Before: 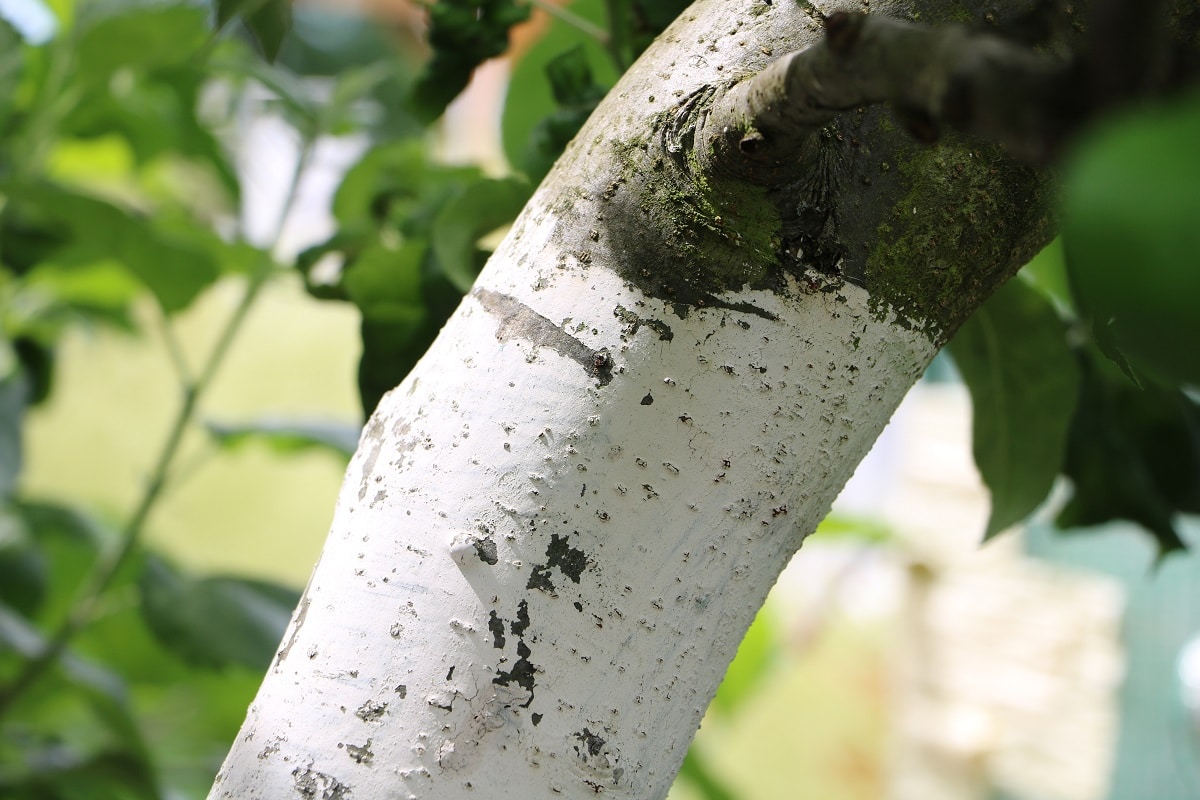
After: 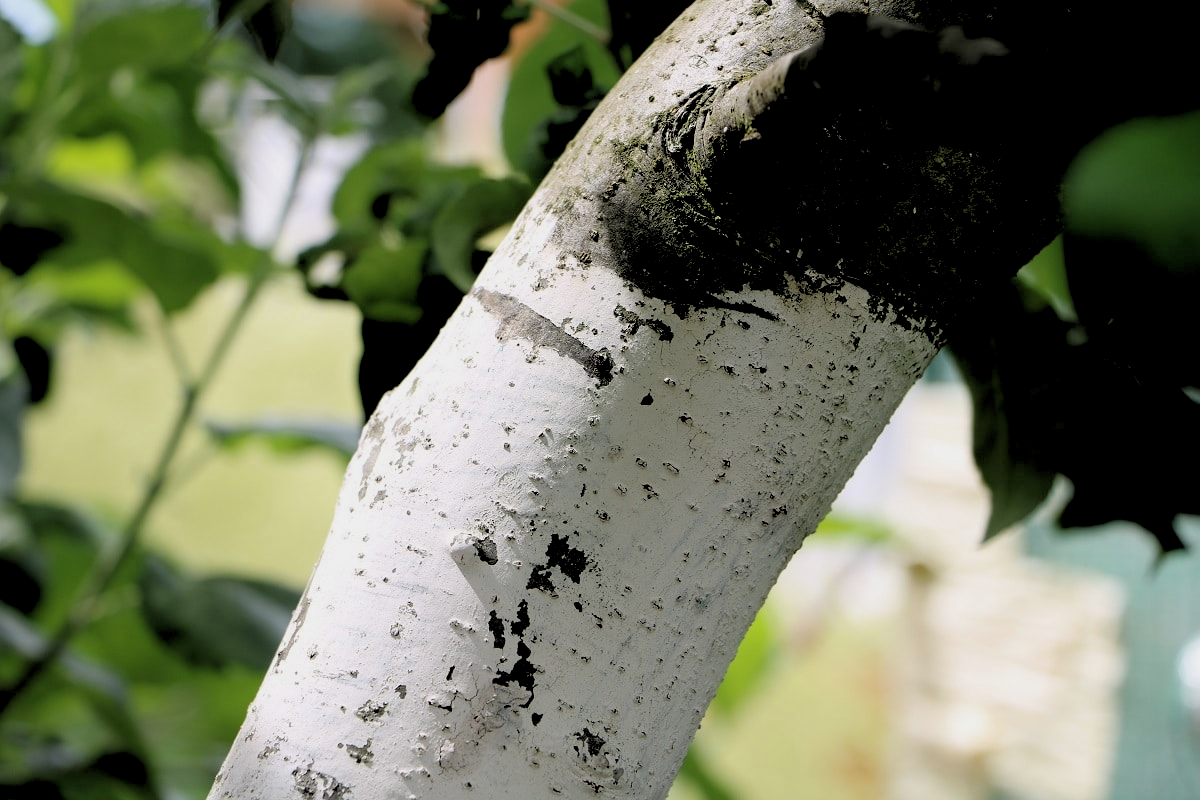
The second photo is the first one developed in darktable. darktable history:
exposure: exposure -0.36 EV, compensate highlight preservation false
rgb levels: levels [[0.034, 0.472, 0.904], [0, 0.5, 1], [0, 0.5, 1]]
